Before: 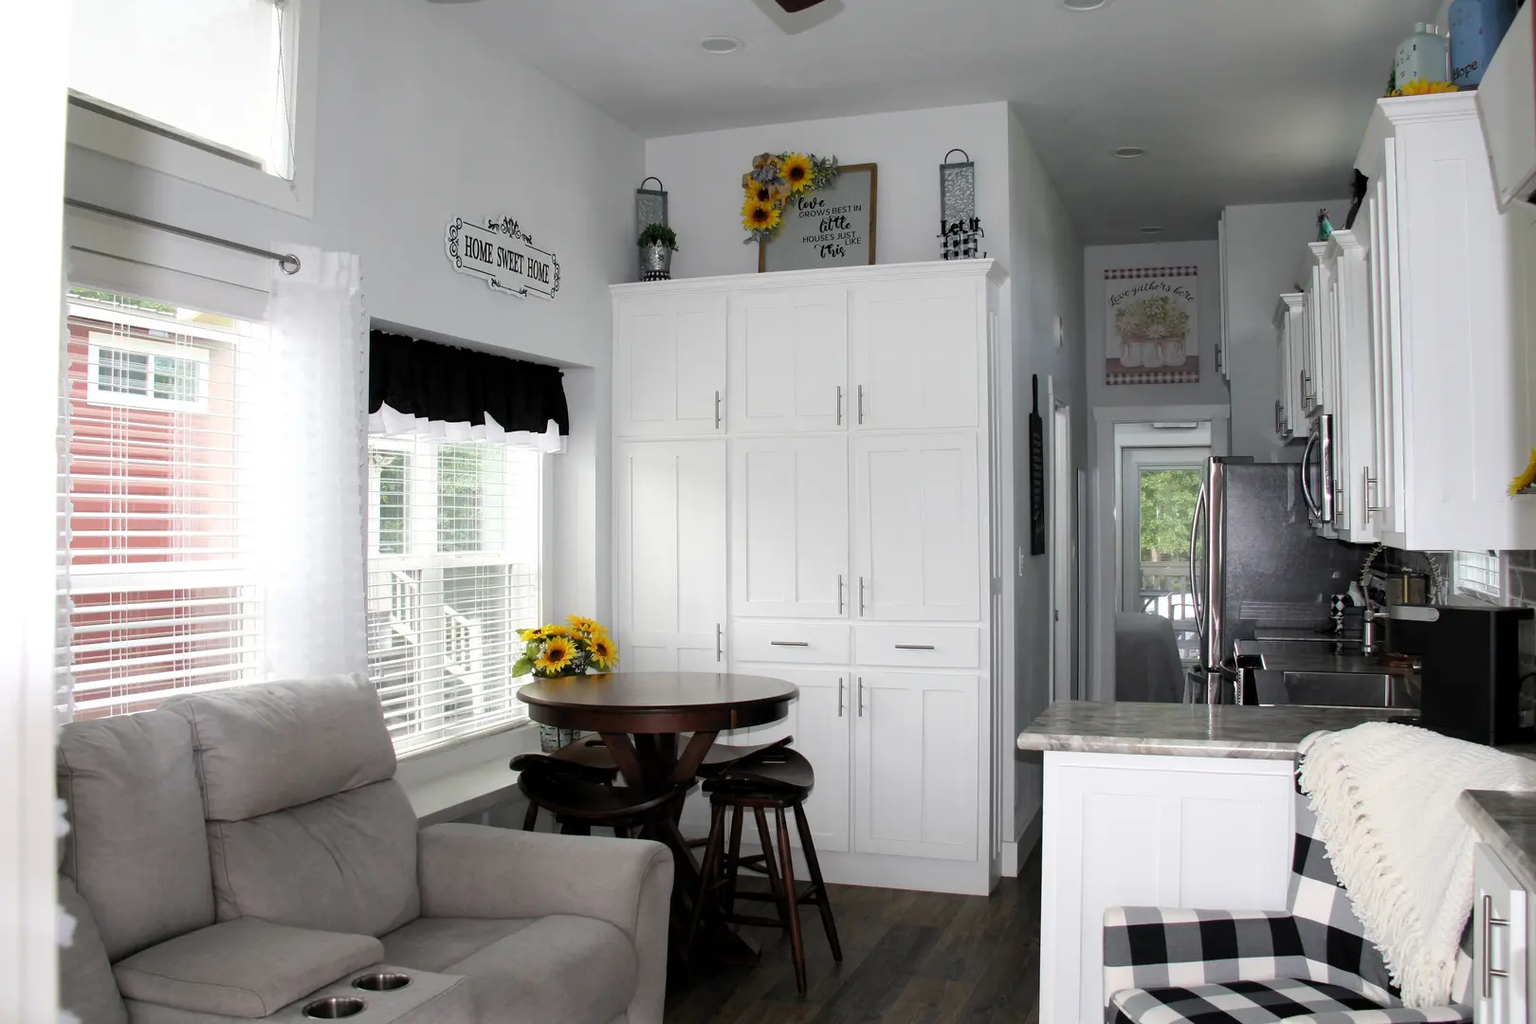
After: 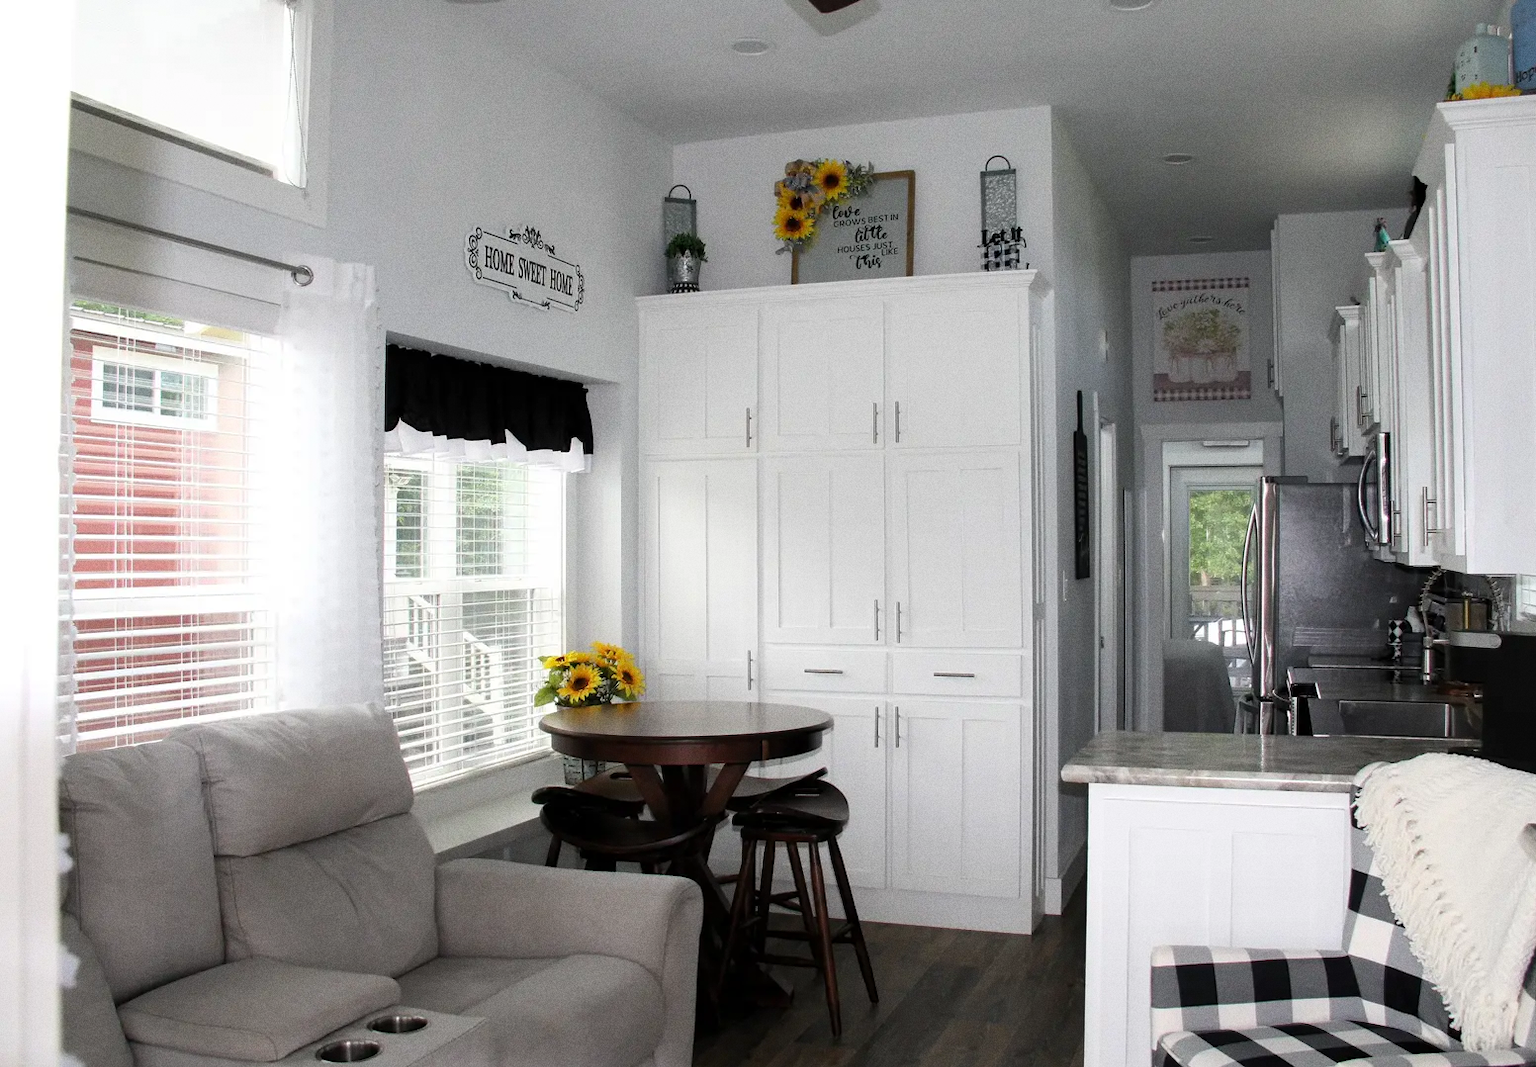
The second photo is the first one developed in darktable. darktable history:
crop: right 4.126%, bottom 0.031%
grain: on, module defaults
